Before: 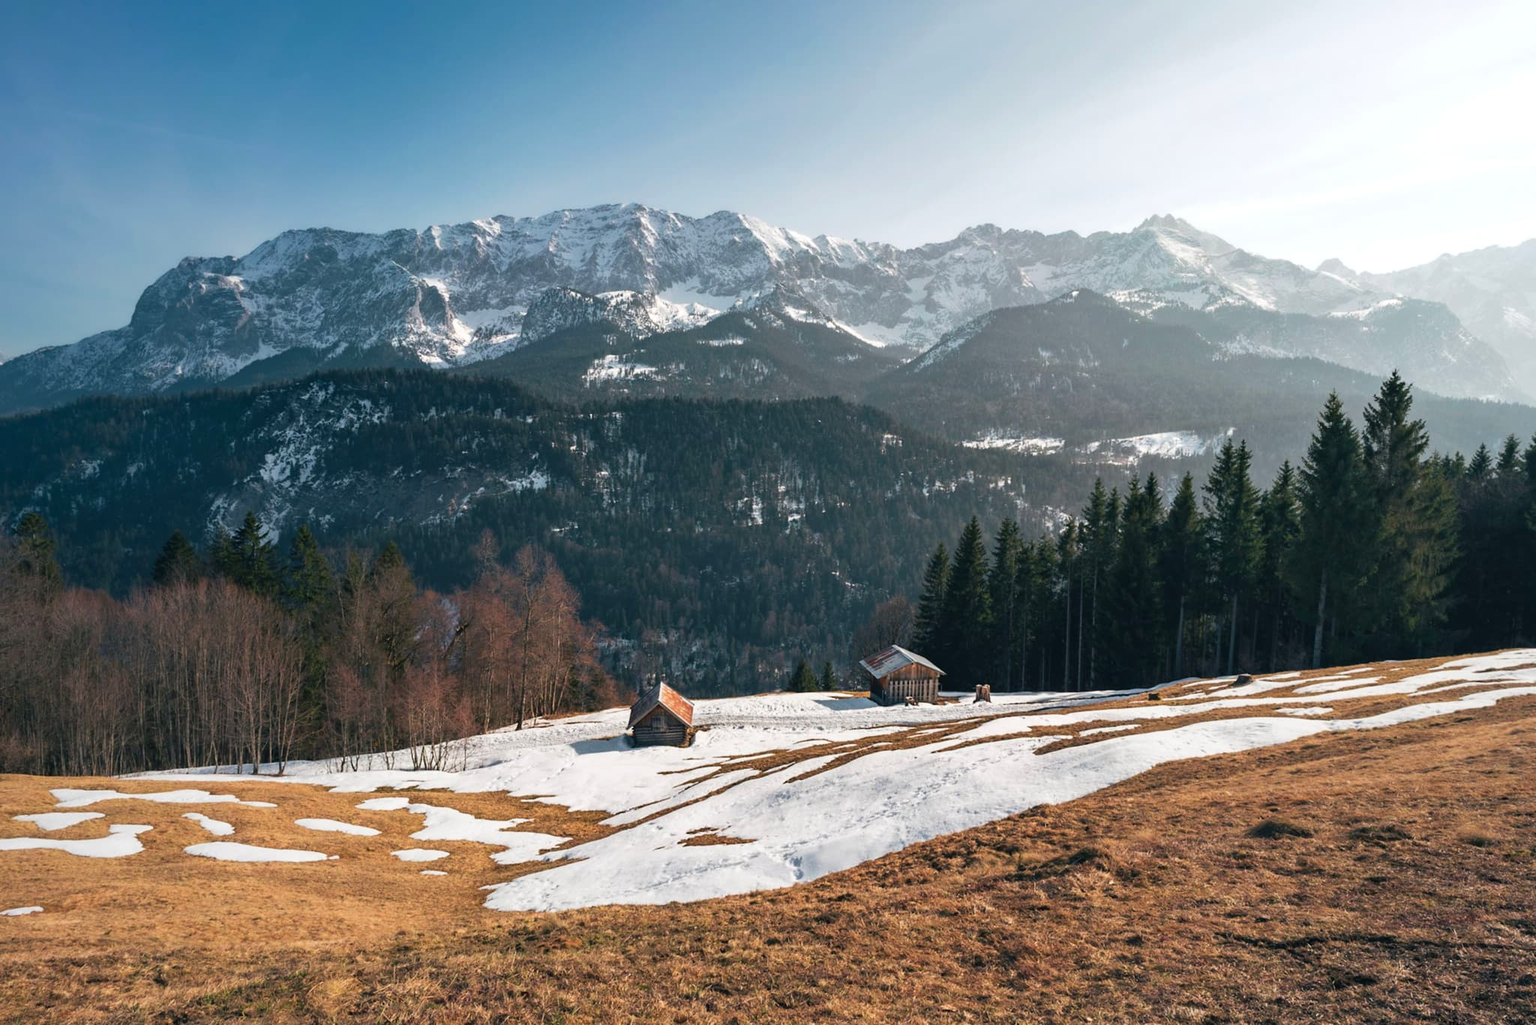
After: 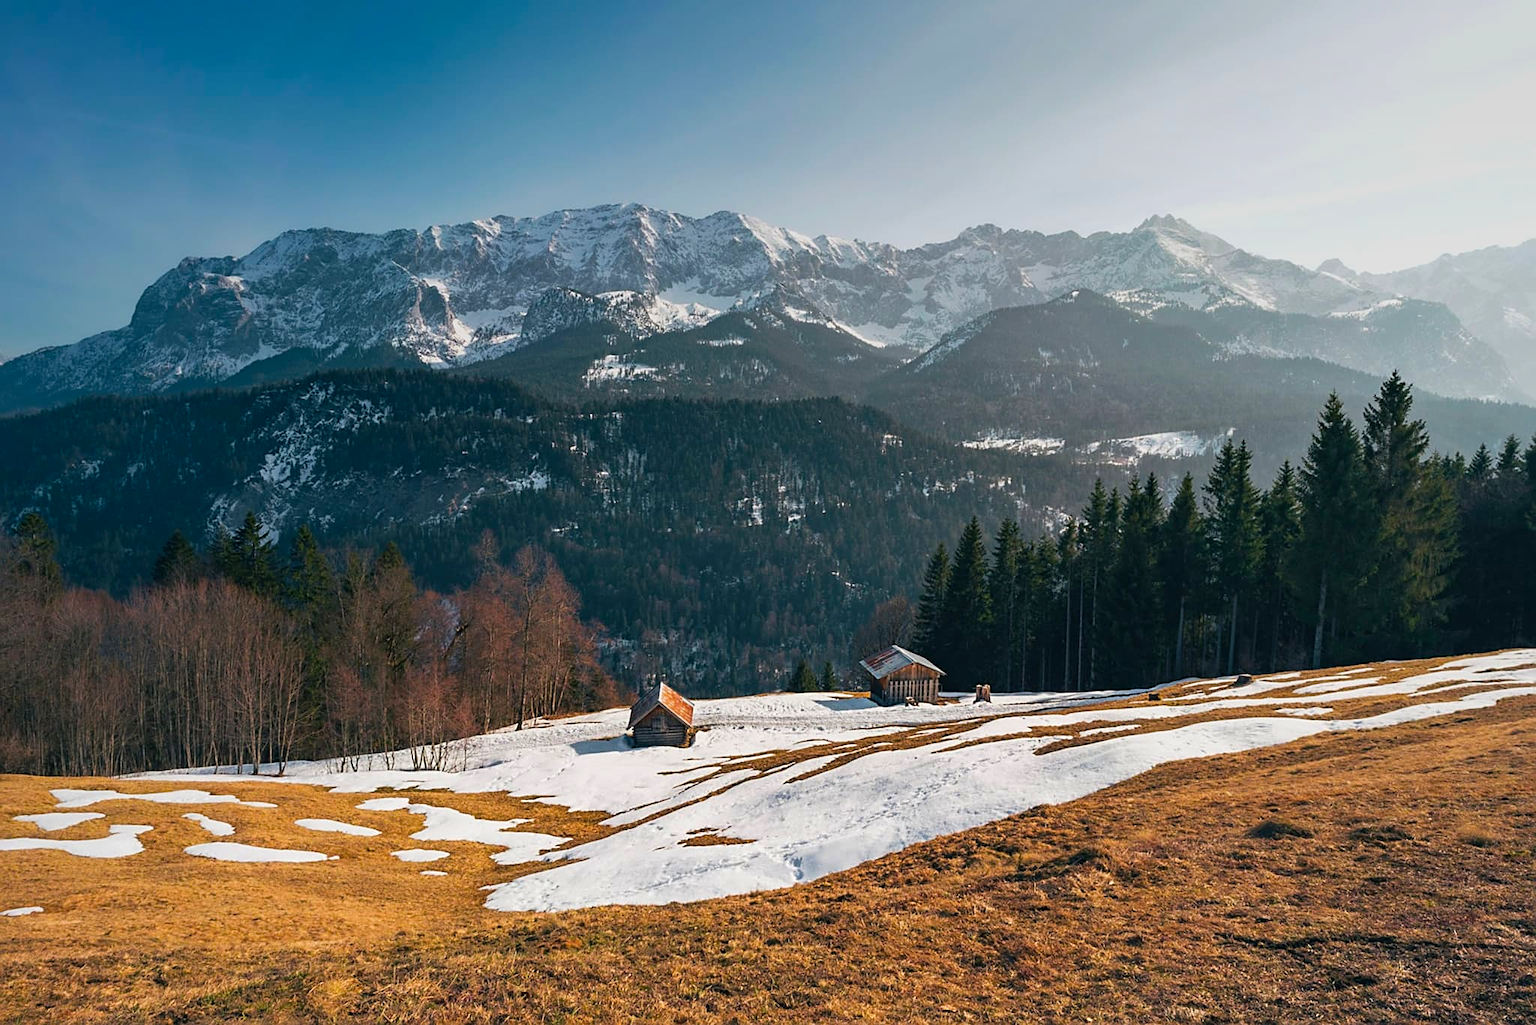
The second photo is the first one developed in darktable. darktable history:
color balance rgb: perceptual saturation grading › global saturation 20%, global vibrance 20%
graduated density: on, module defaults
sharpen: on, module defaults
rotate and perspective: crop left 0, crop top 0
